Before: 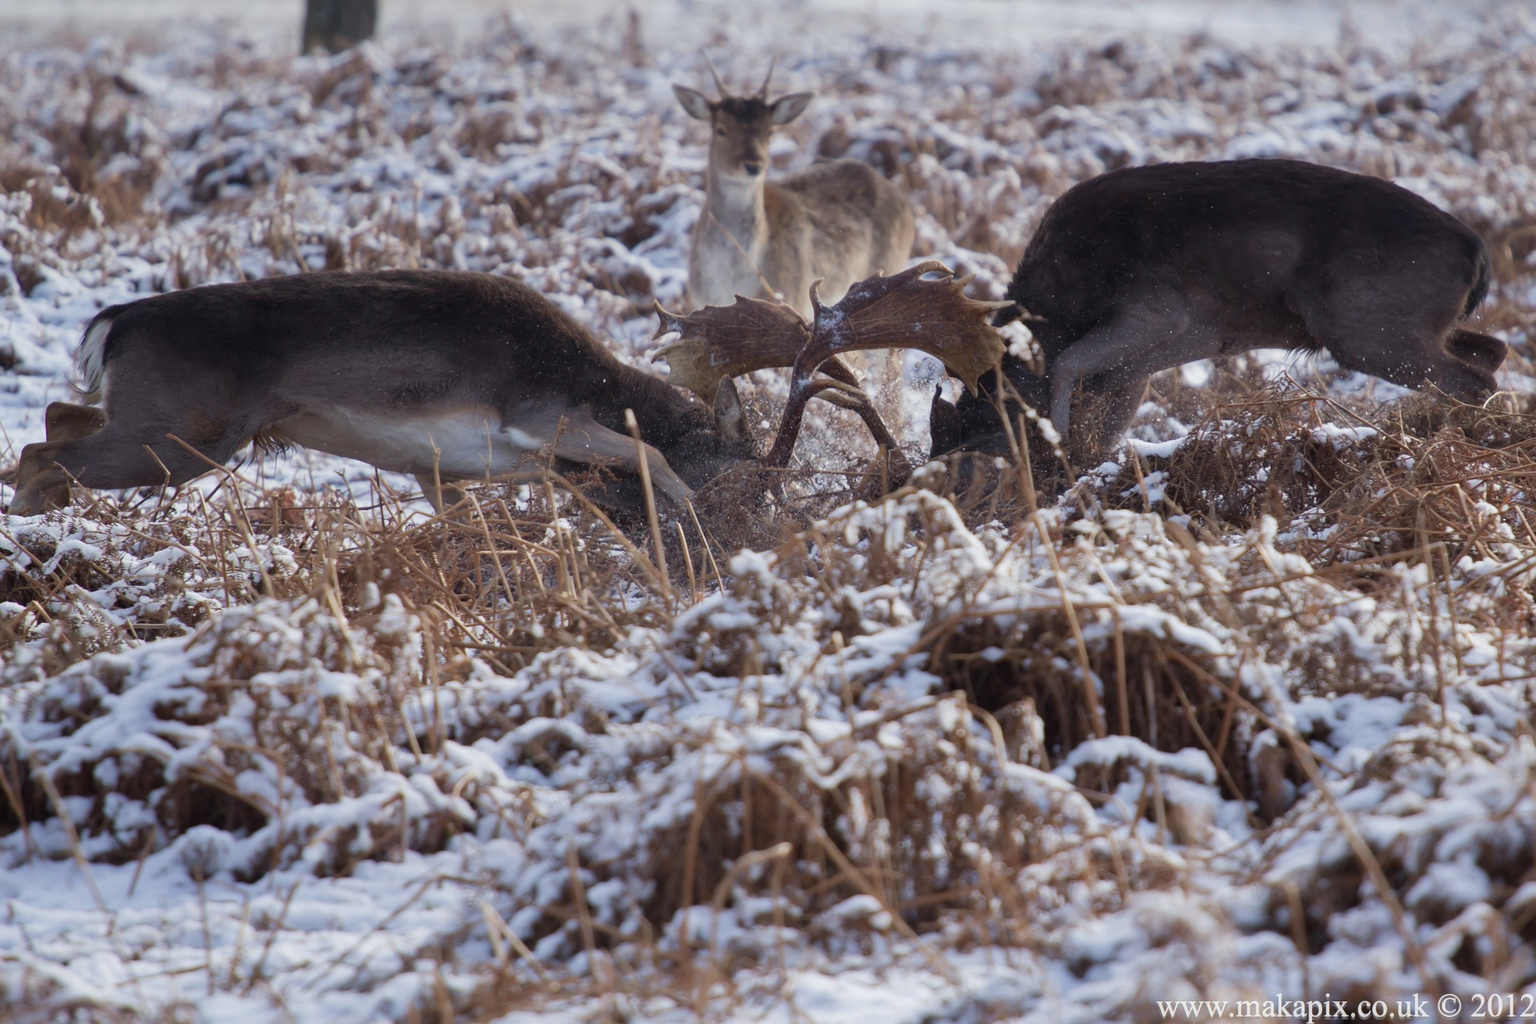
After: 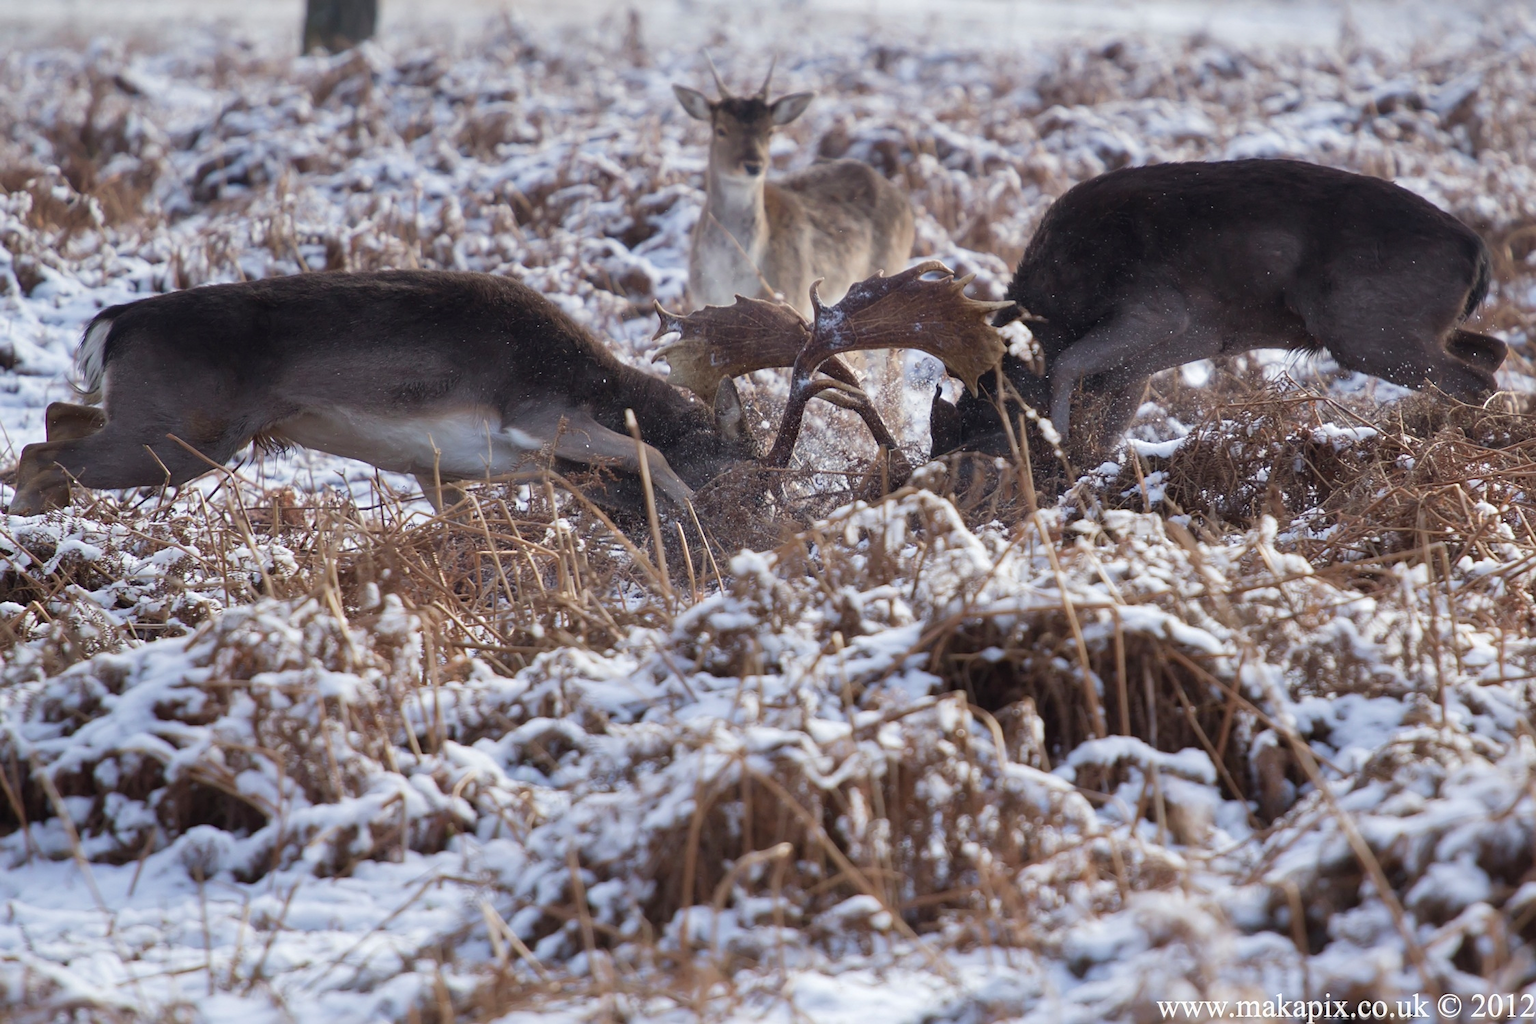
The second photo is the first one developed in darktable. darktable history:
sharpen: amount 0.2
exposure: exposure 0.2 EV, compensate highlight preservation false
